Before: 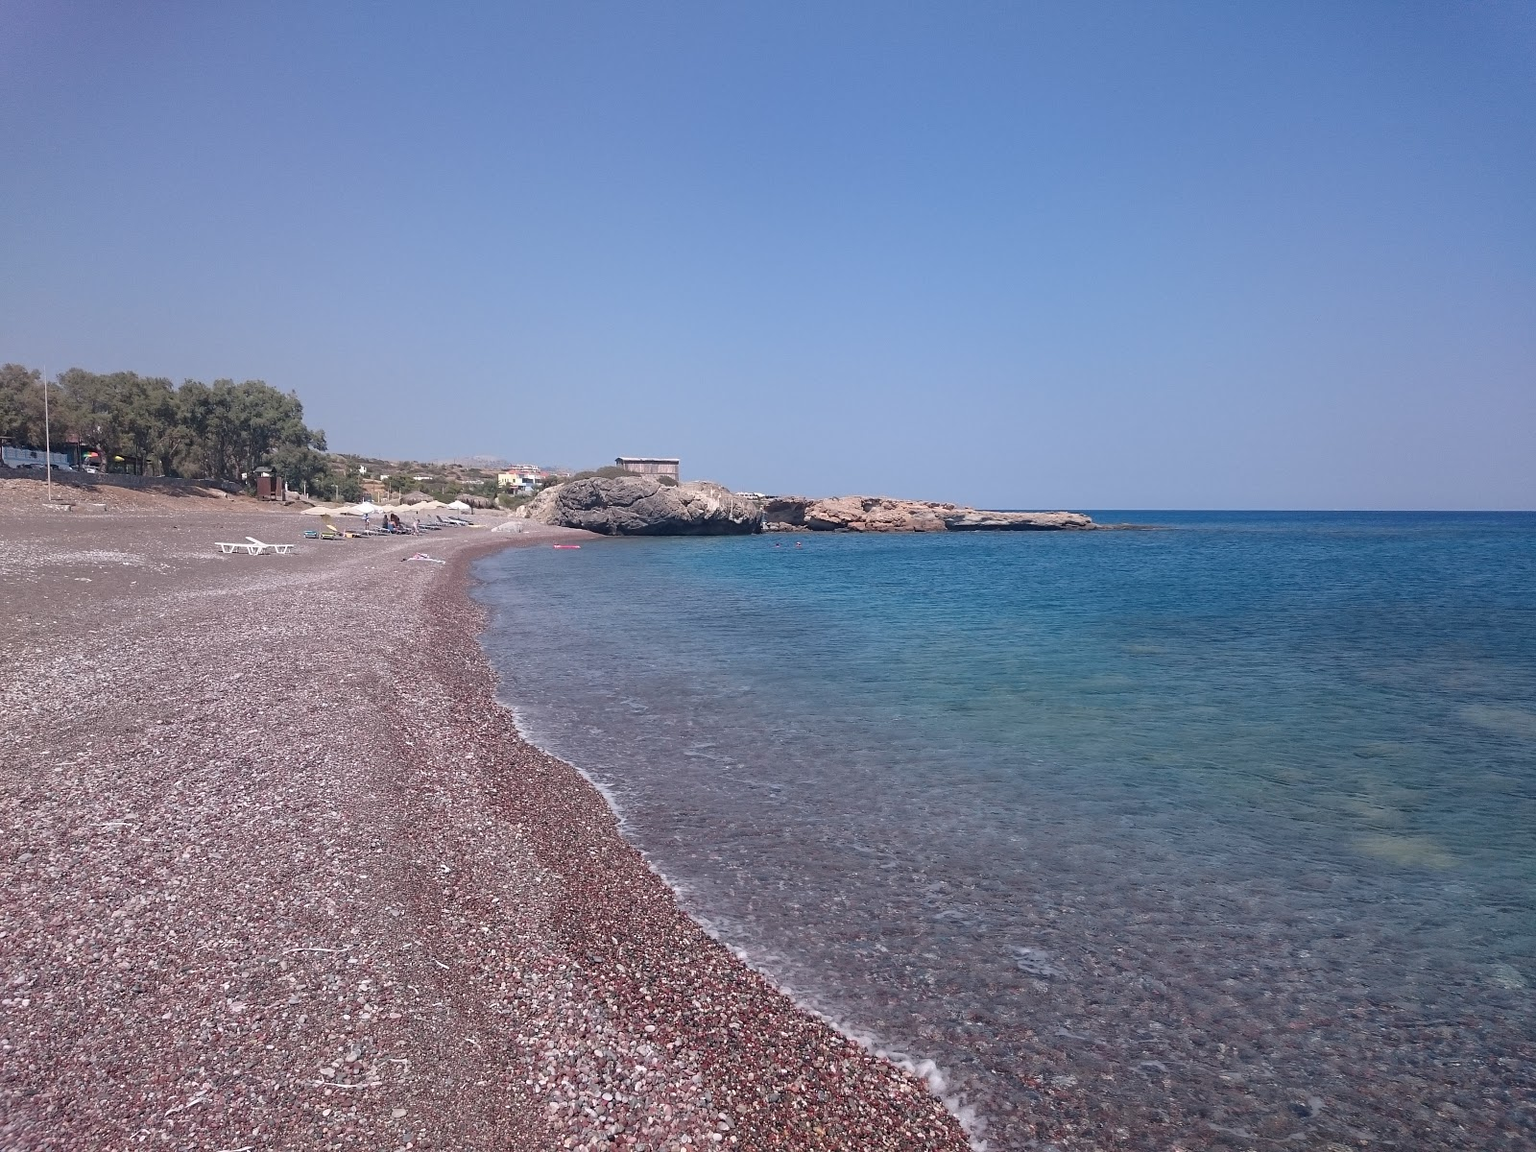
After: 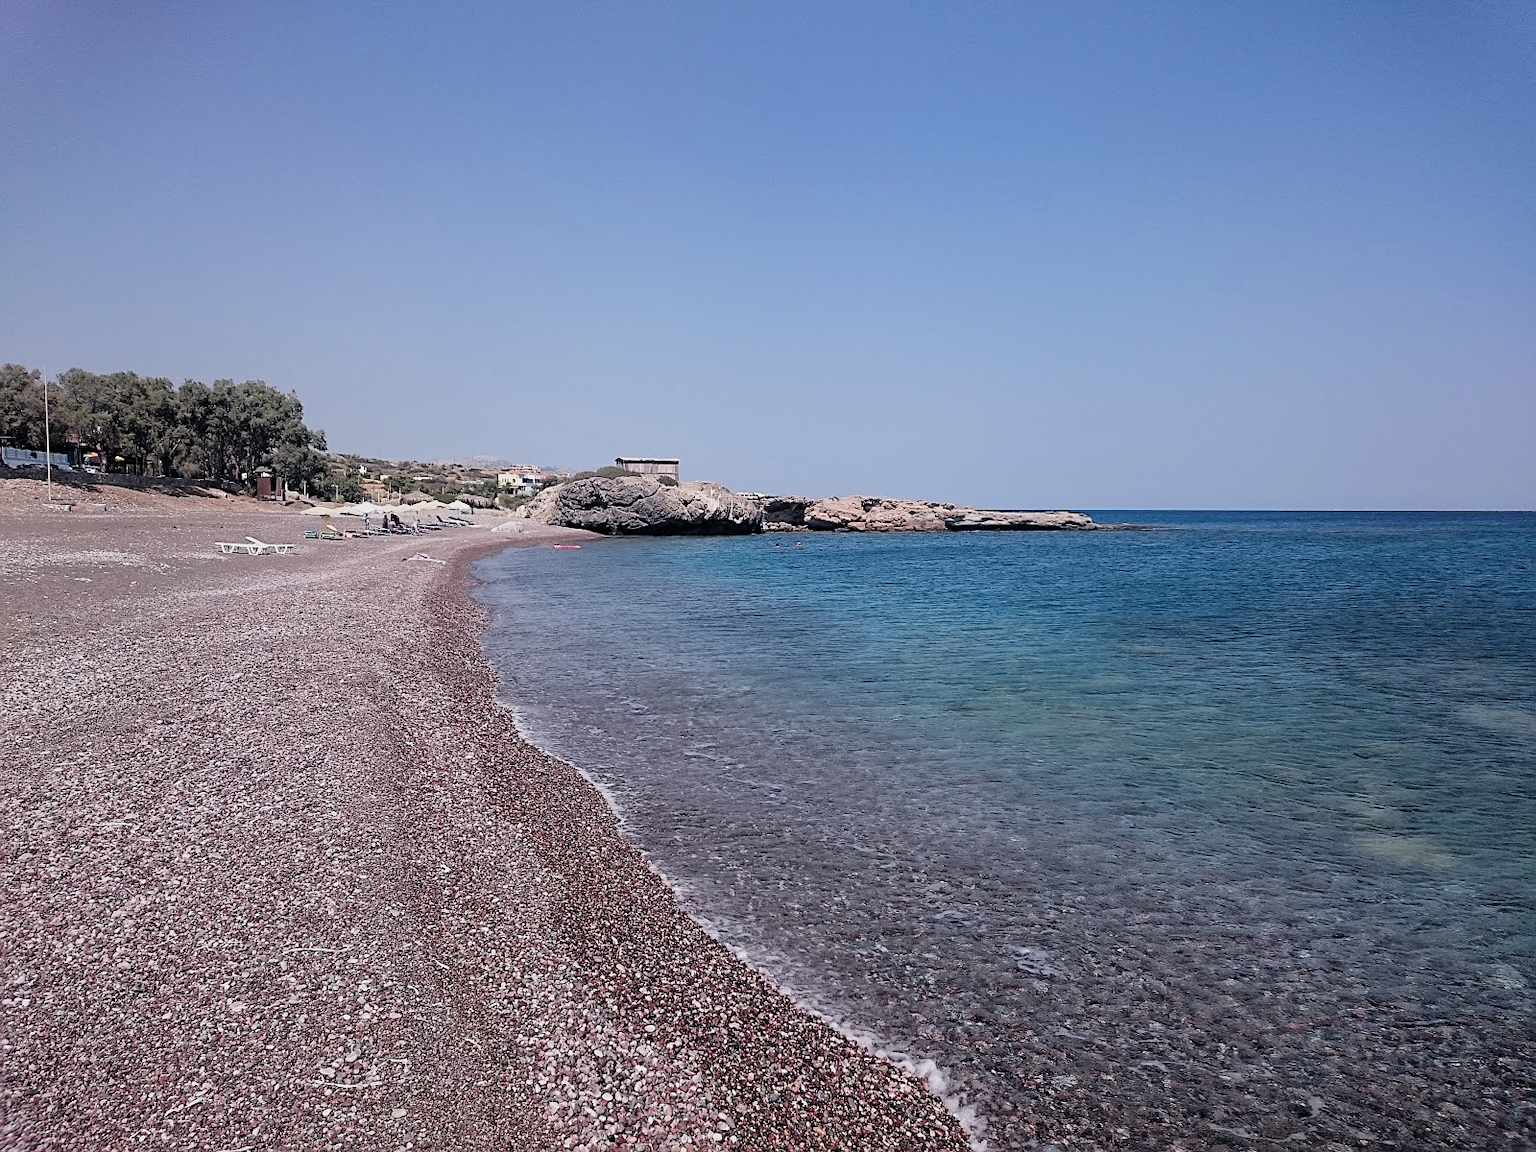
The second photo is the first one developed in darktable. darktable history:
sharpen: amount 0.474
filmic rgb: black relative exposure -5.04 EV, white relative exposure 3.96 EV, hardness 2.88, contrast 1.386, highlights saturation mix -31.28%
